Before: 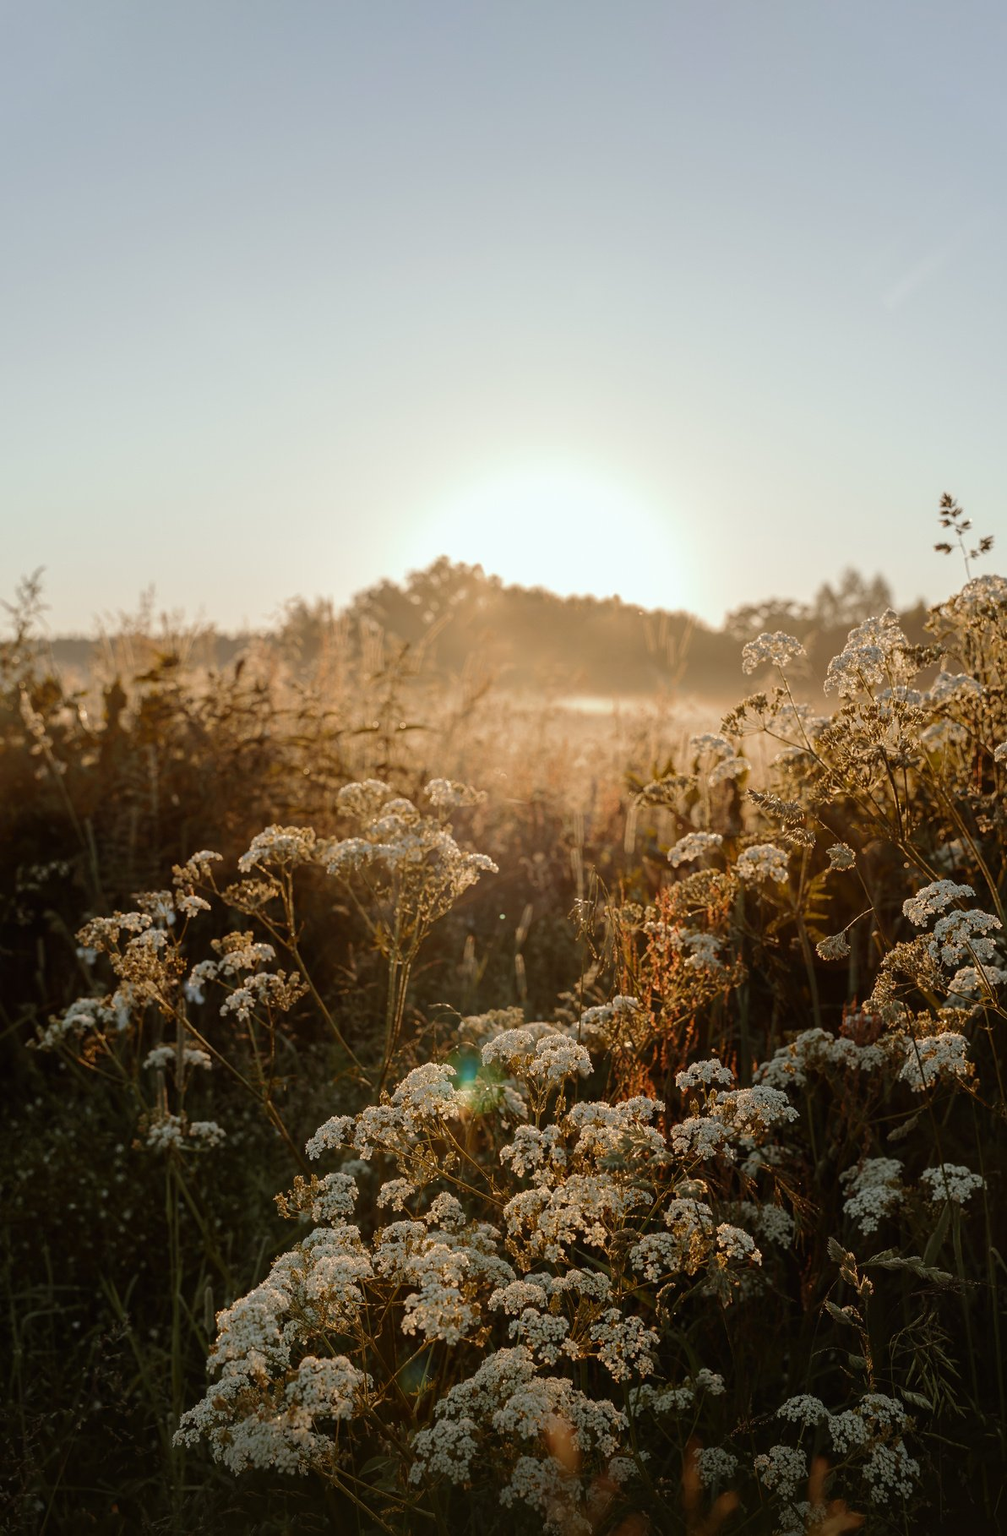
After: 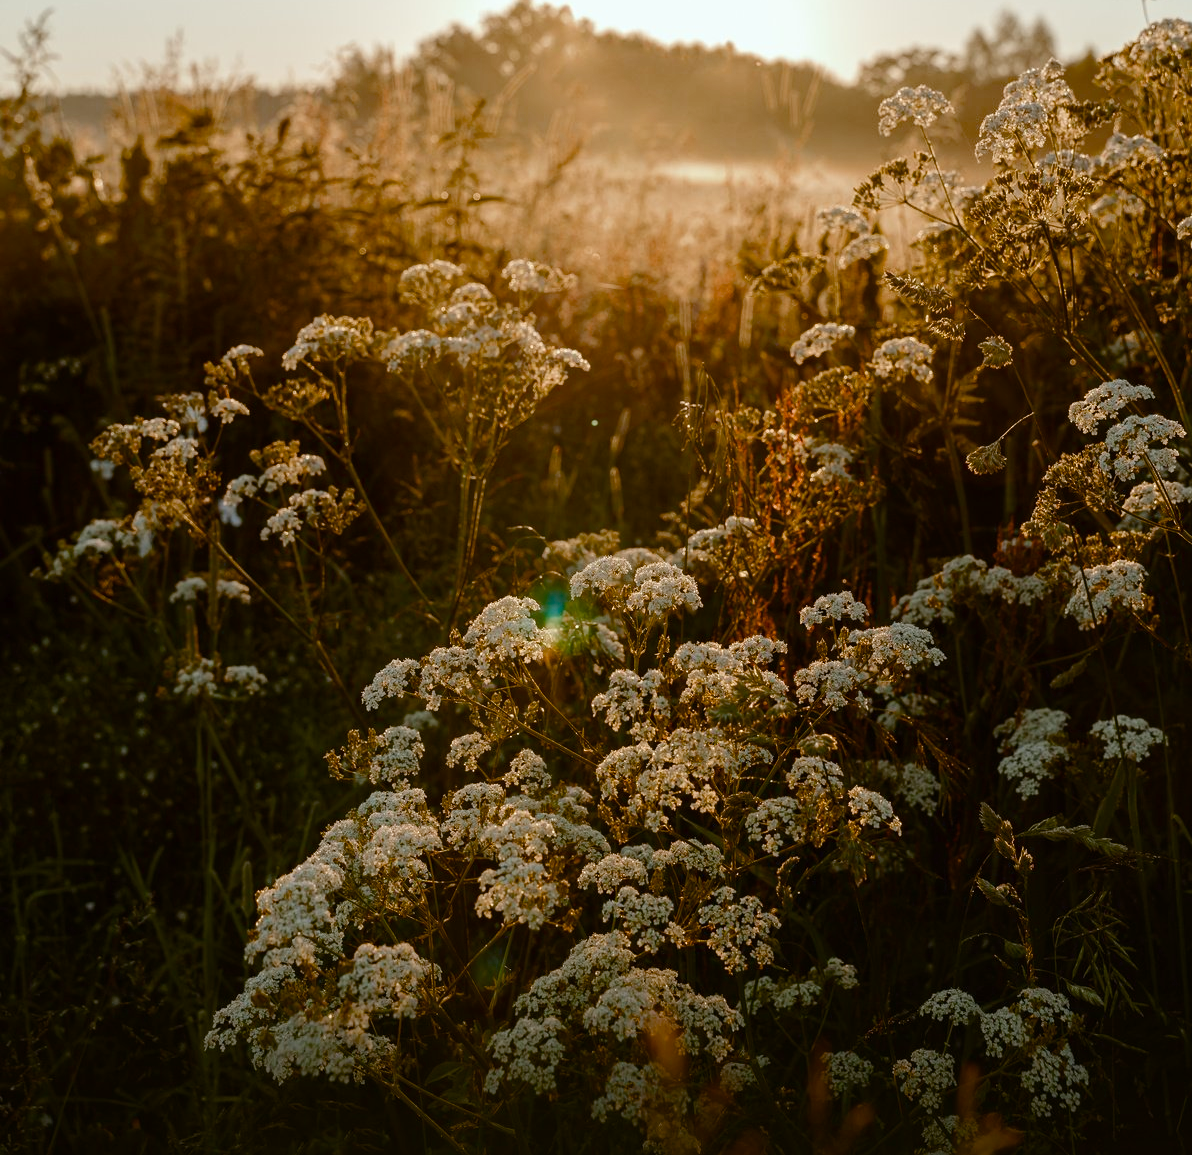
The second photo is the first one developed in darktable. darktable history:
crop and rotate: top 36.424%
color balance rgb: perceptual saturation grading › global saturation 25.697%, perceptual saturation grading › highlights -28.214%, perceptual saturation grading › shadows 33.137%, saturation formula JzAzBz (2021)
